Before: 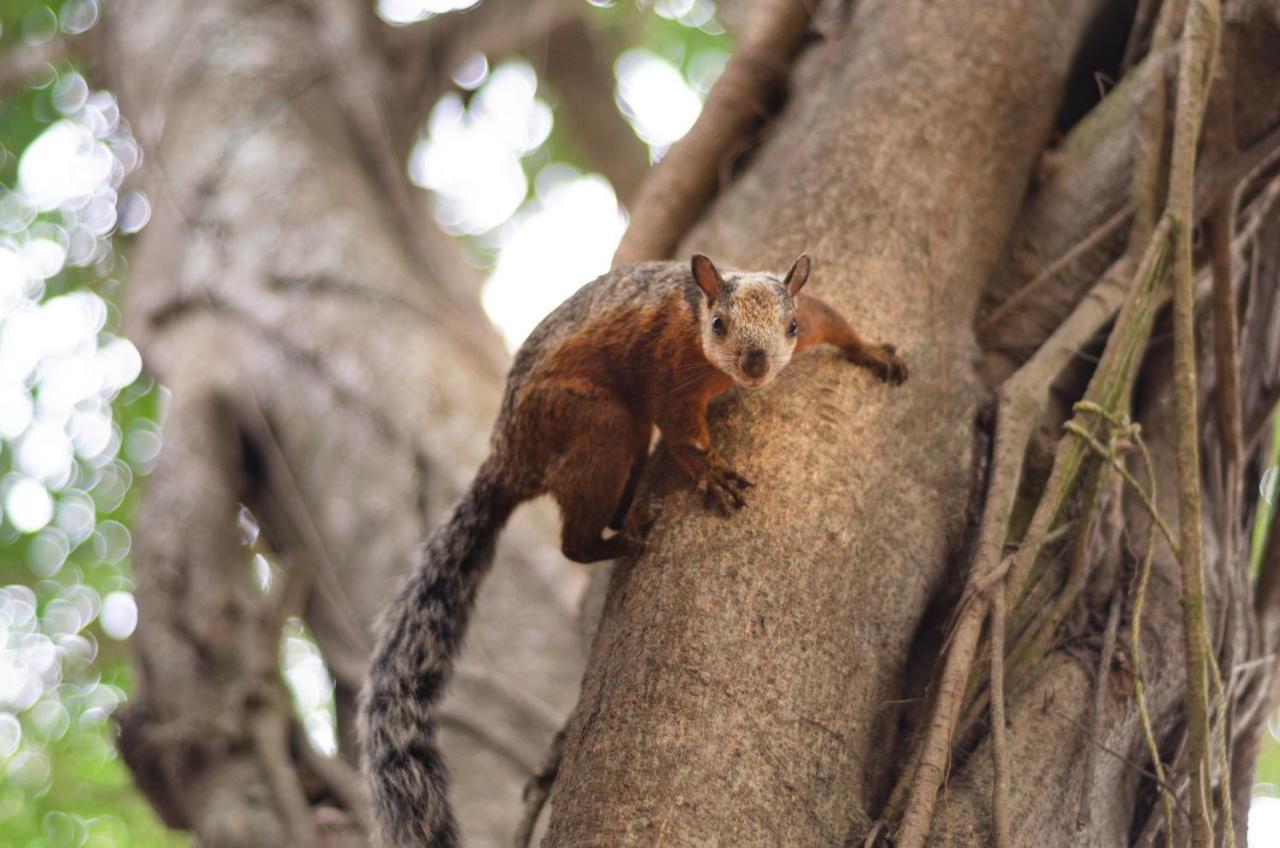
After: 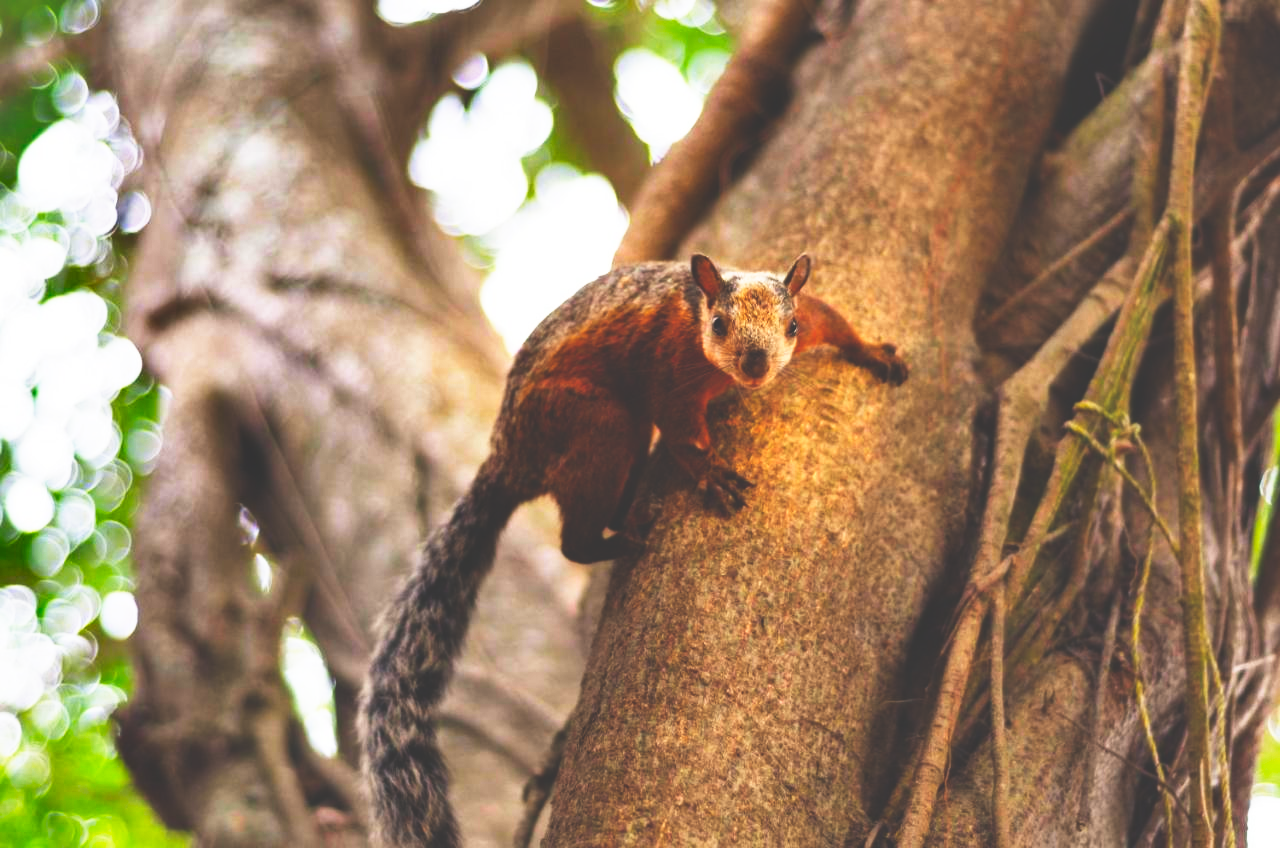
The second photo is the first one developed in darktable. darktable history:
base curve: curves: ch0 [(0, 0.036) (0.007, 0.037) (0.604, 0.887) (1, 1)], preserve colors none
shadows and highlights: soften with gaussian
color balance rgb: linear chroma grading › global chroma 15%, perceptual saturation grading › global saturation 30%
